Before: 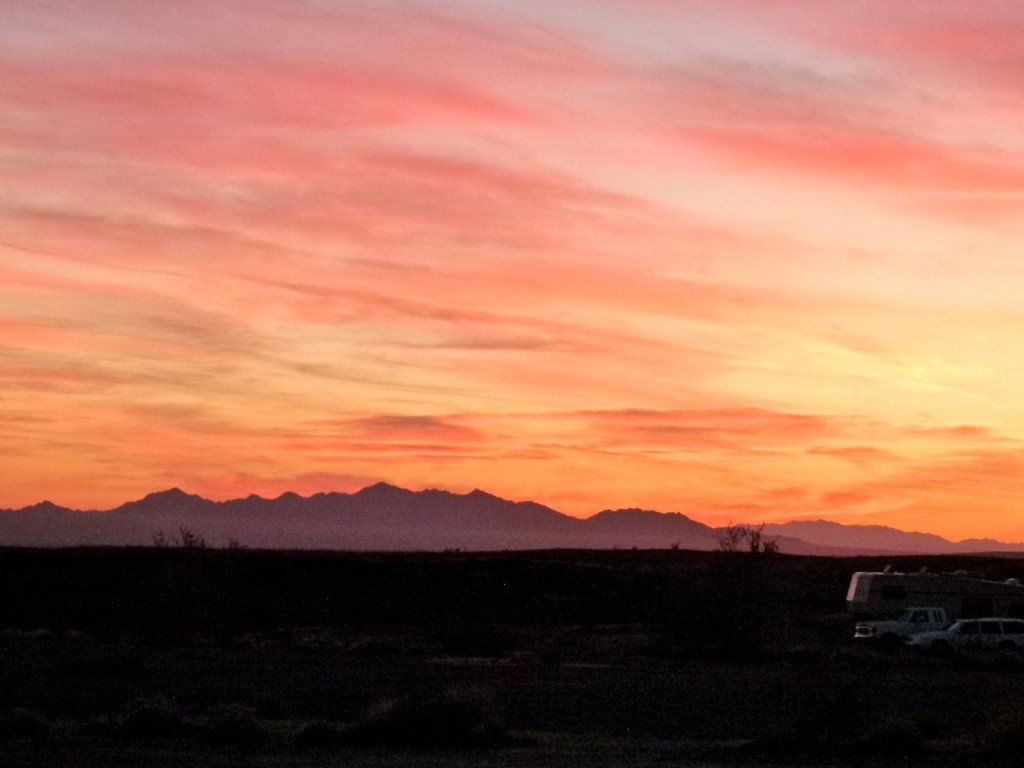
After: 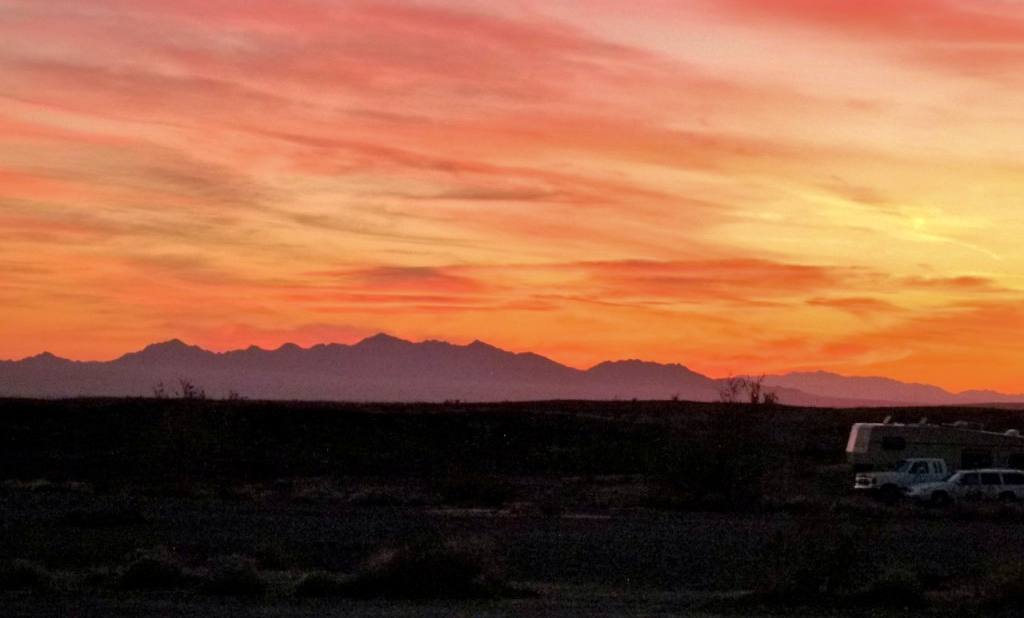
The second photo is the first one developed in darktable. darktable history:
shadows and highlights: shadows 39.41, highlights -59.85
exposure: exposure 0.126 EV, compensate highlight preservation false
crop and rotate: top 19.494%
